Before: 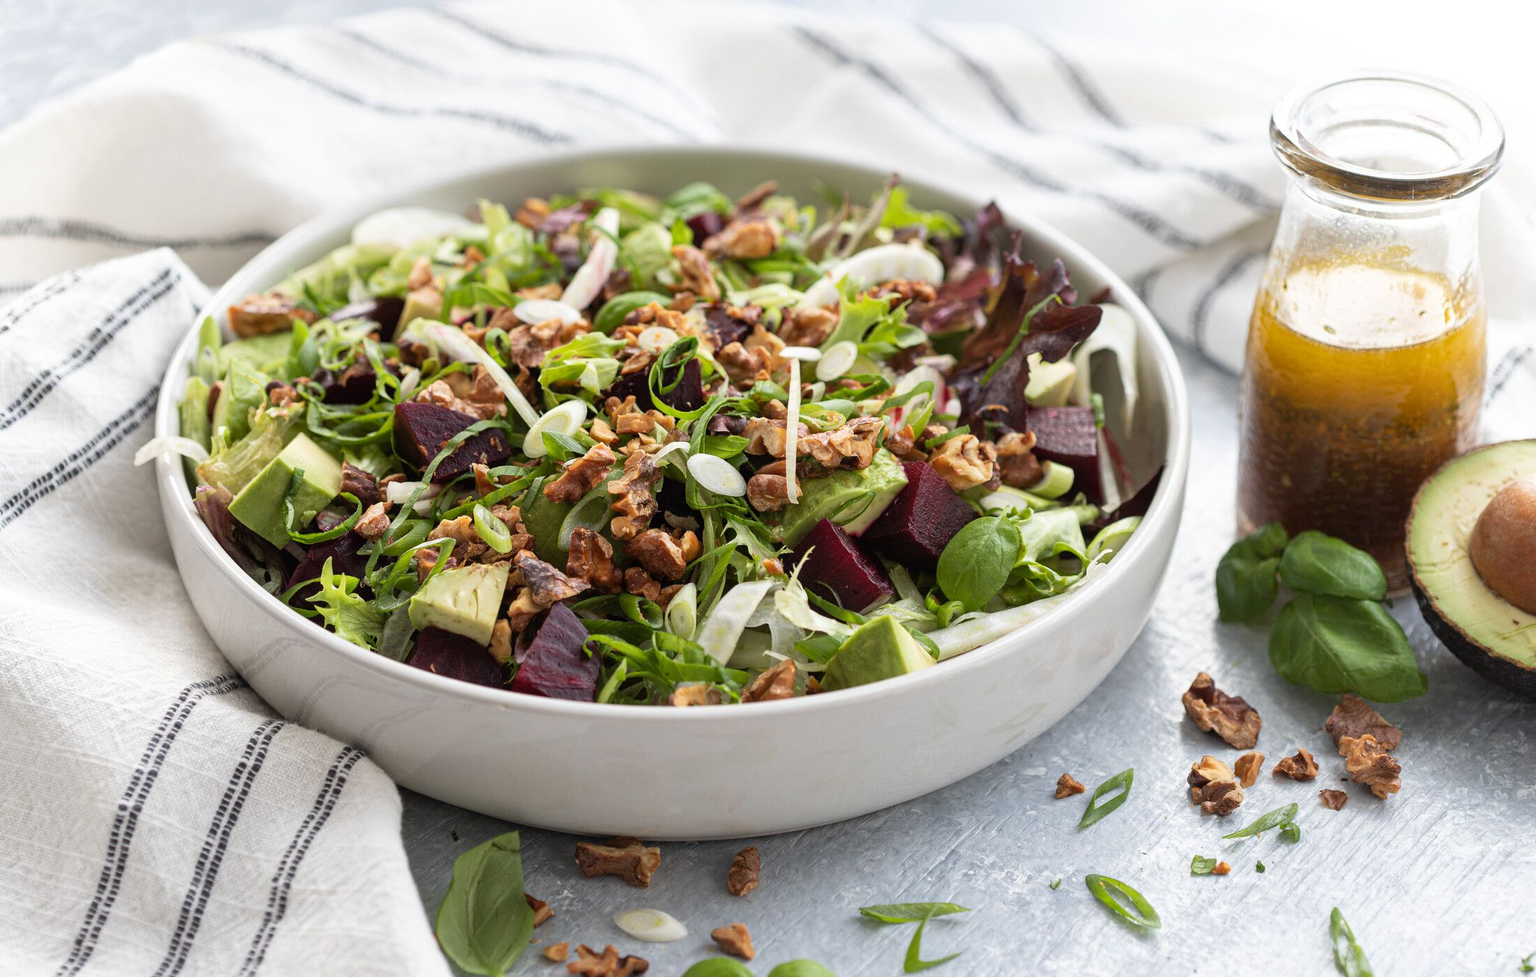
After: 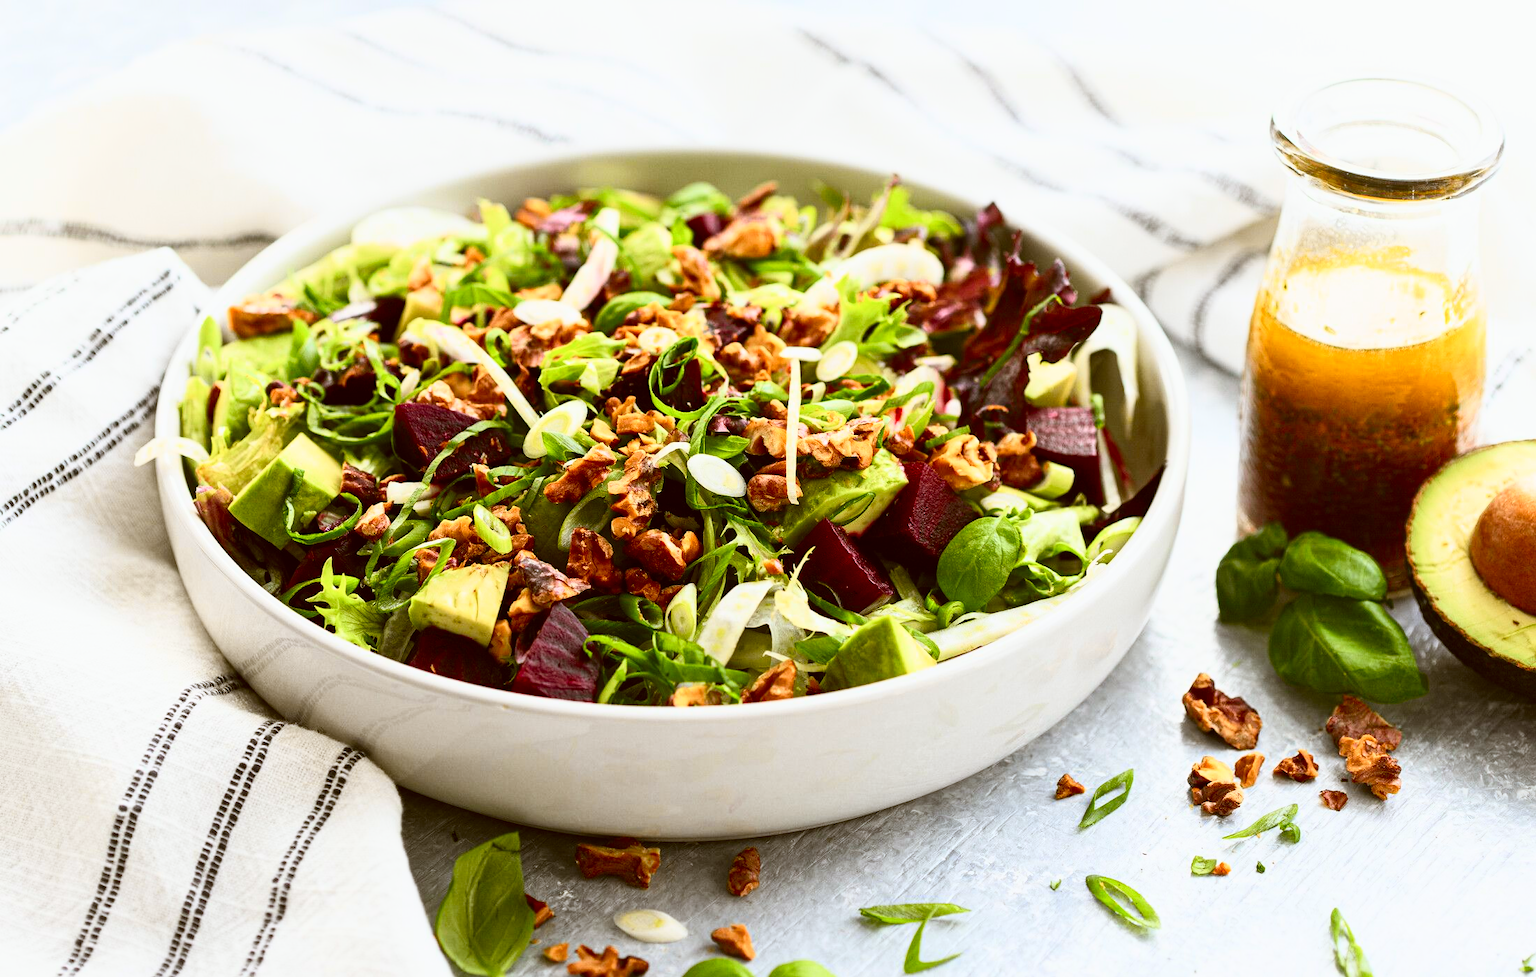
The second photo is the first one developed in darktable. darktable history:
tone equalizer: on, module defaults
tone curve: curves: ch0 [(0, 0) (0.187, 0.12) (0.384, 0.363) (0.577, 0.681) (0.735, 0.881) (0.864, 0.959) (1, 0.987)]; ch1 [(0, 0) (0.402, 0.36) (0.476, 0.466) (0.501, 0.501) (0.518, 0.514) (0.564, 0.614) (0.614, 0.664) (0.741, 0.829) (1, 1)]; ch2 [(0, 0) (0.429, 0.387) (0.483, 0.481) (0.503, 0.501) (0.522, 0.531) (0.564, 0.605) (0.615, 0.697) (0.702, 0.774) (1, 0.895)], color space Lab, independent channels
color correction: highlights a* -0.482, highlights b* 0.161, shadows a* 4.66, shadows b* 20.72
